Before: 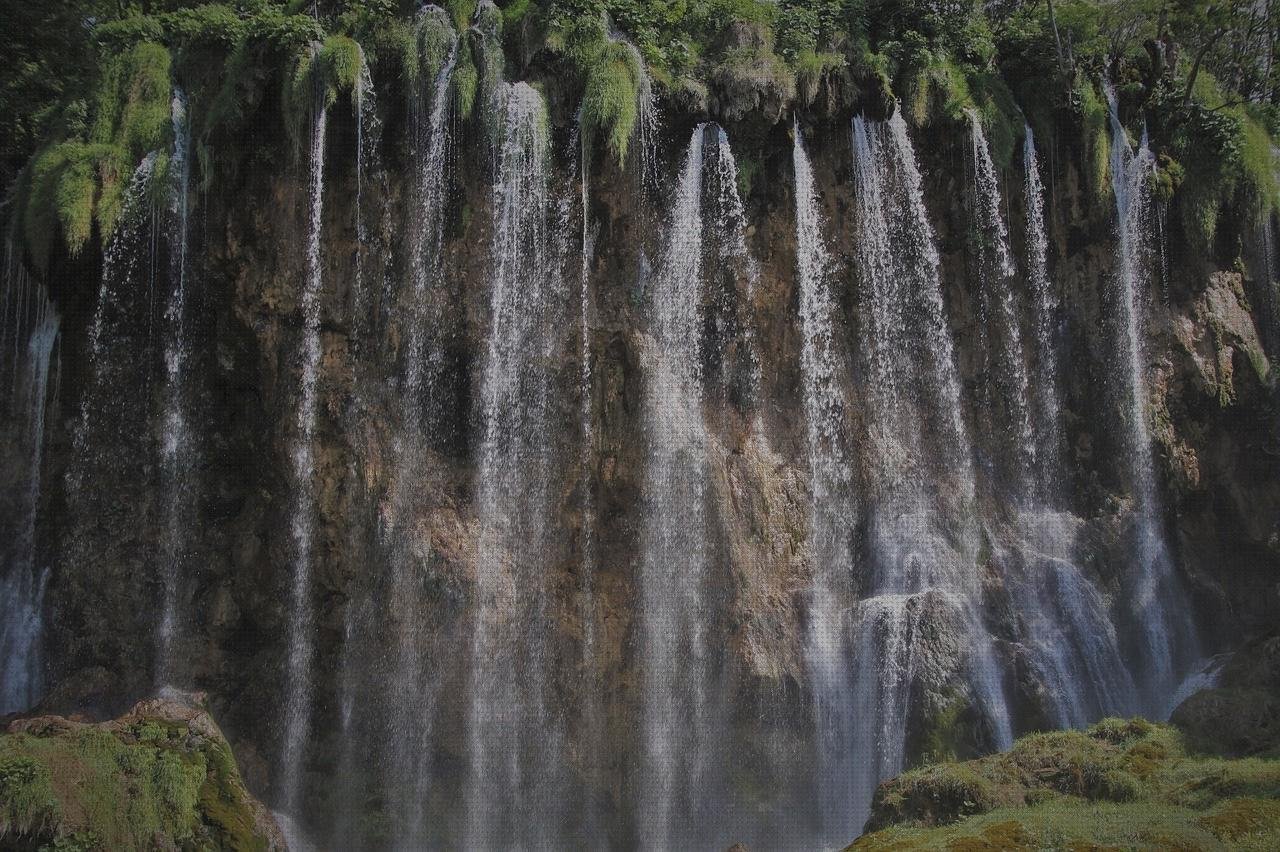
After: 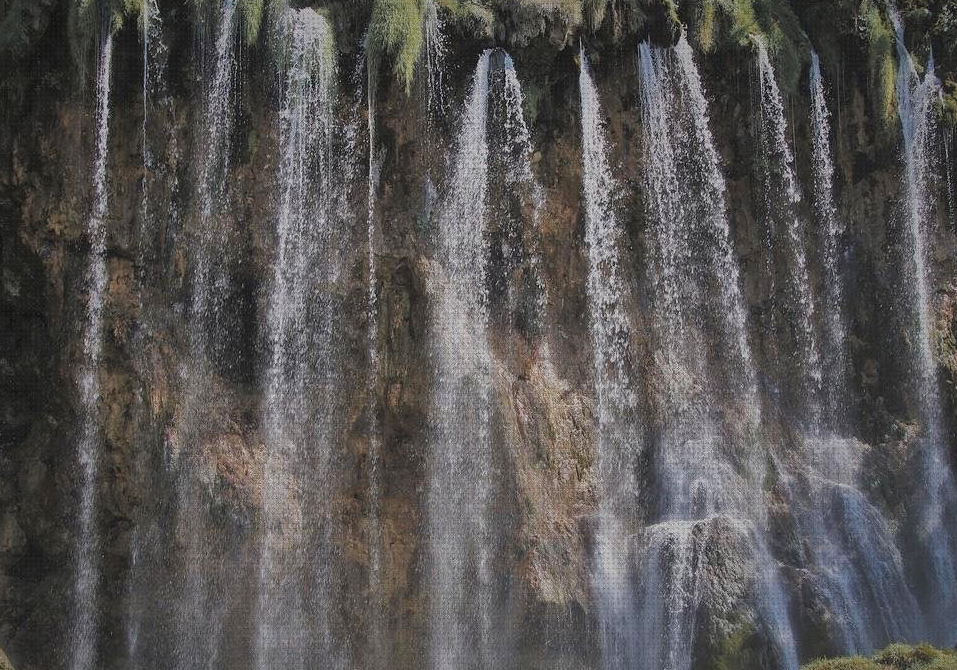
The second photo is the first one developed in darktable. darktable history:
contrast brightness saturation: contrast 0.047, brightness 0.069, saturation 0.008
color zones: curves: ch1 [(0.263, 0.53) (0.376, 0.287) (0.487, 0.512) (0.748, 0.547) (1, 0.513)]; ch2 [(0.262, 0.45) (0.751, 0.477)]
crop: left 16.719%, top 8.733%, right 8.496%, bottom 12.562%
